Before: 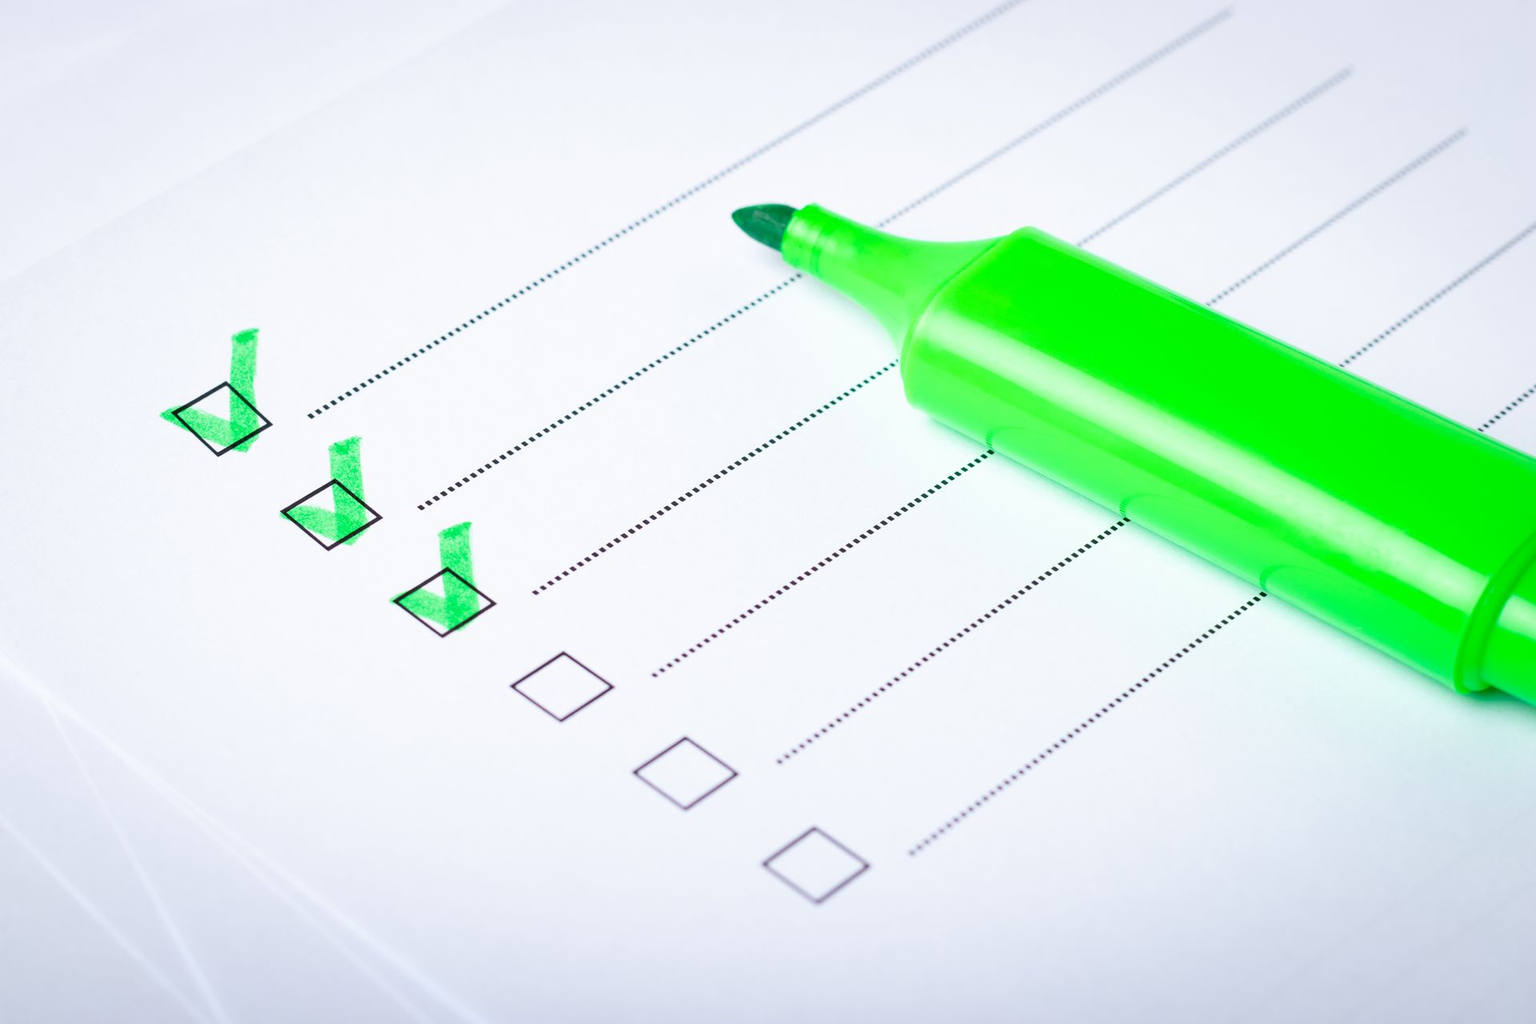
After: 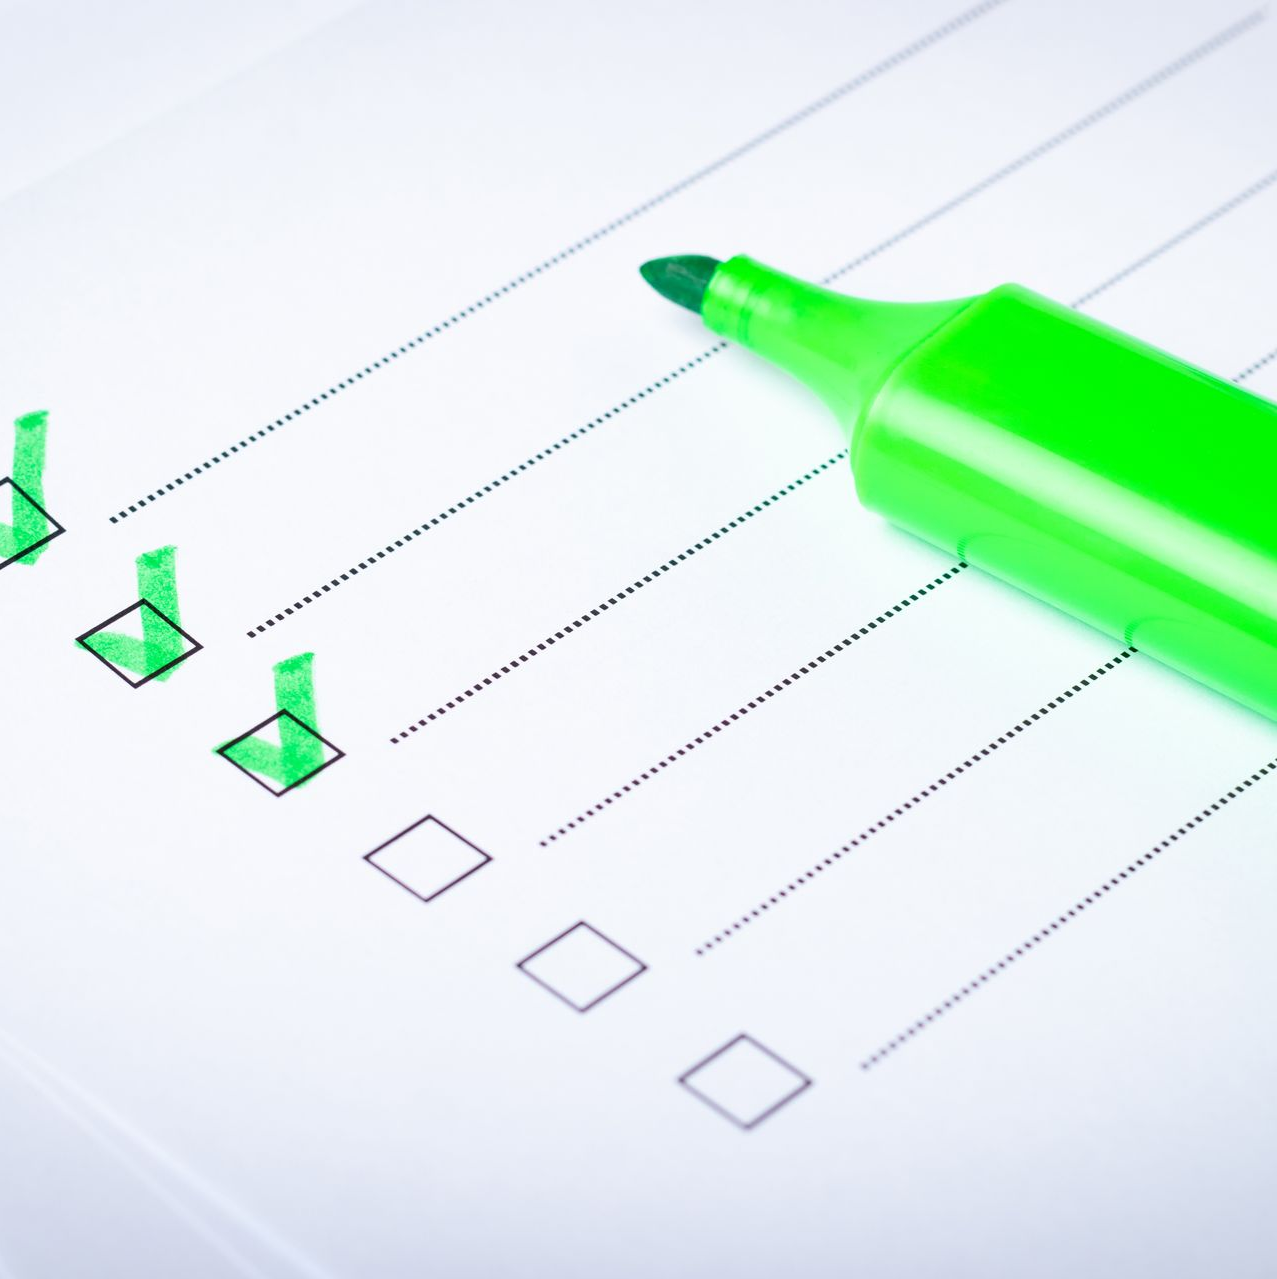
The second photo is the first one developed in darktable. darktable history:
levels: mode automatic, levels [0, 0.618, 1]
crop and rotate: left 14.332%, right 19.135%
